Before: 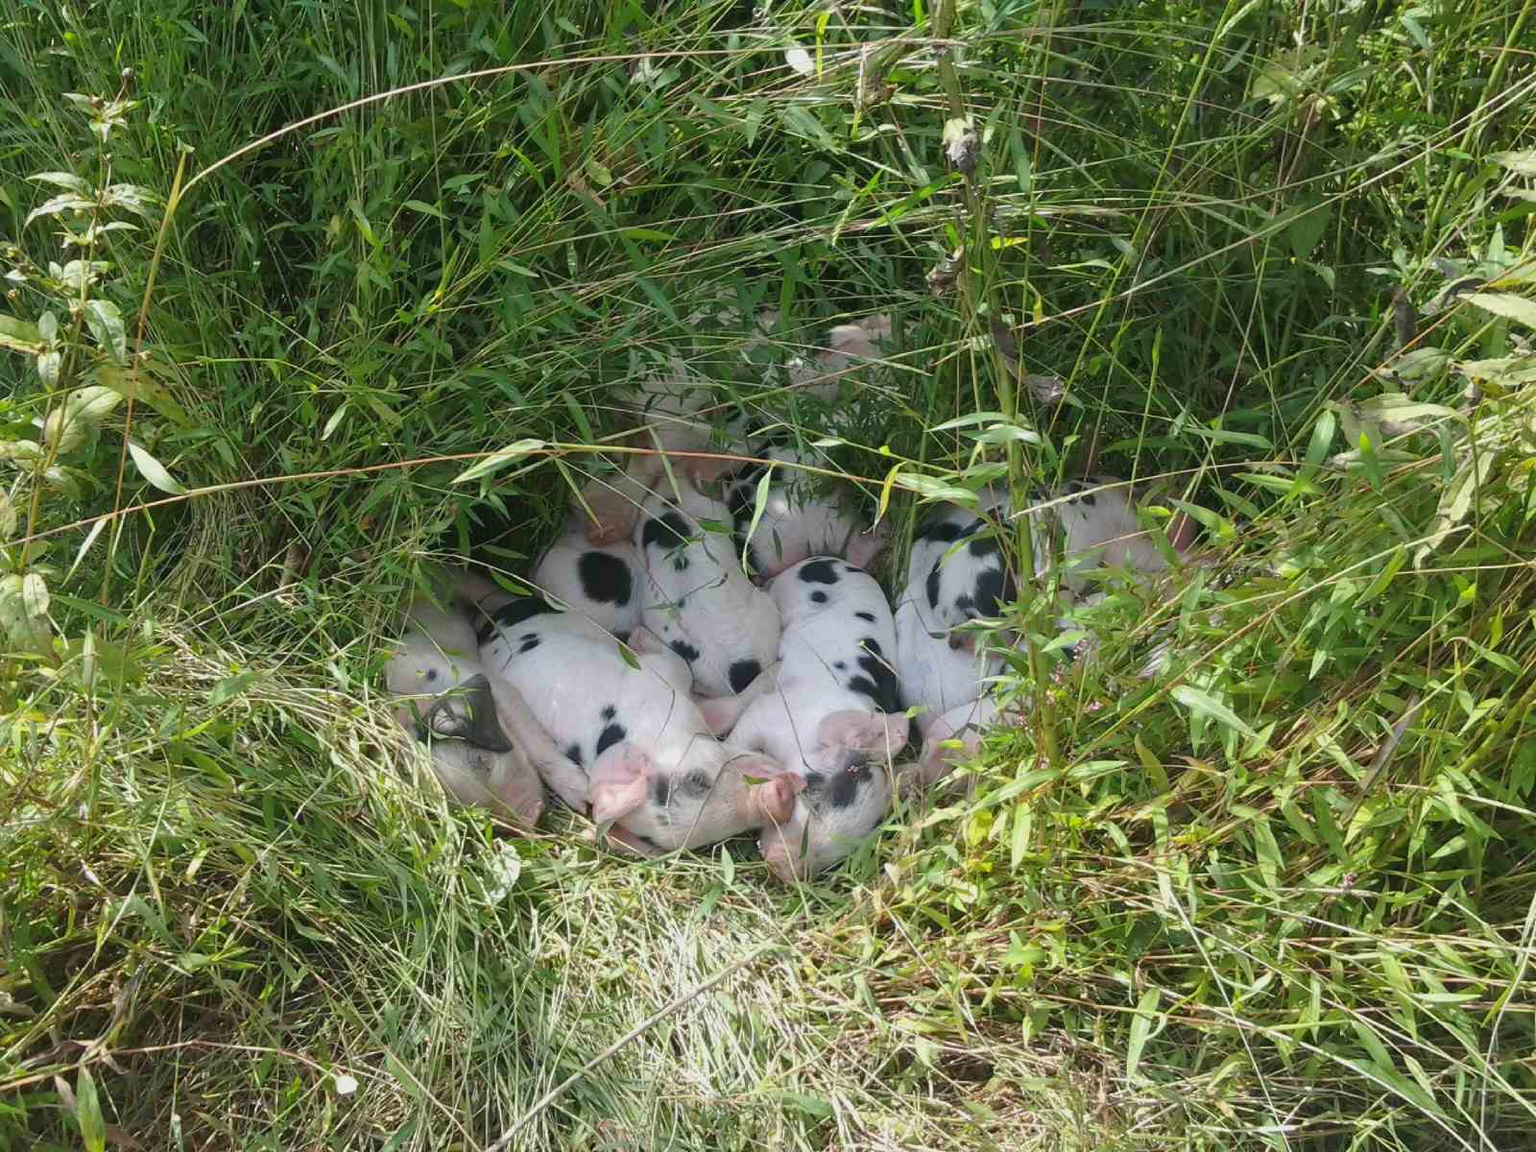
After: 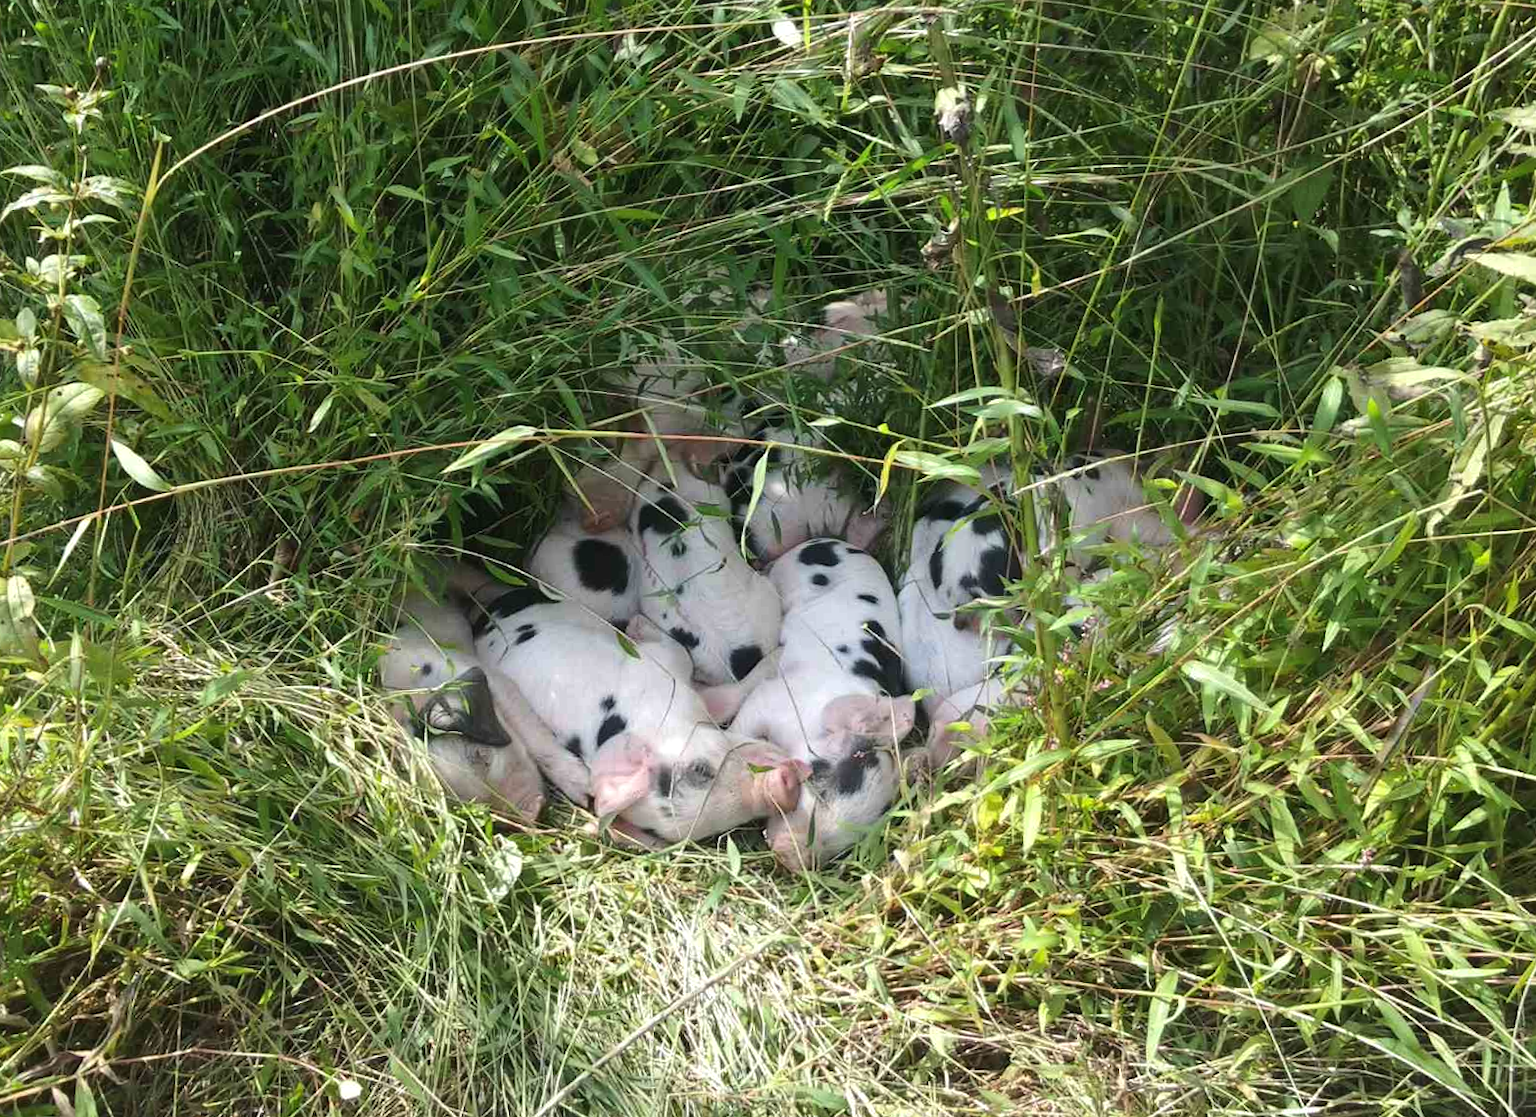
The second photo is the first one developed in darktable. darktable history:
white balance: emerald 1
tone equalizer: -8 EV -0.417 EV, -7 EV -0.389 EV, -6 EV -0.333 EV, -5 EV -0.222 EV, -3 EV 0.222 EV, -2 EV 0.333 EV, -1 EV 0.389 EV, +0 EV 0.417 EV, edges refinement/feathering 500, mask exposure compensation -1.57 EV, preserve details no
crop: left 0.434%, top 0.485%, right 0.244%, bottom 0.386%
rotate and perspective: rotation -1.42°, crop left 0.016, crop right 0.984, crop top 0.035, crop bottom 0.965
